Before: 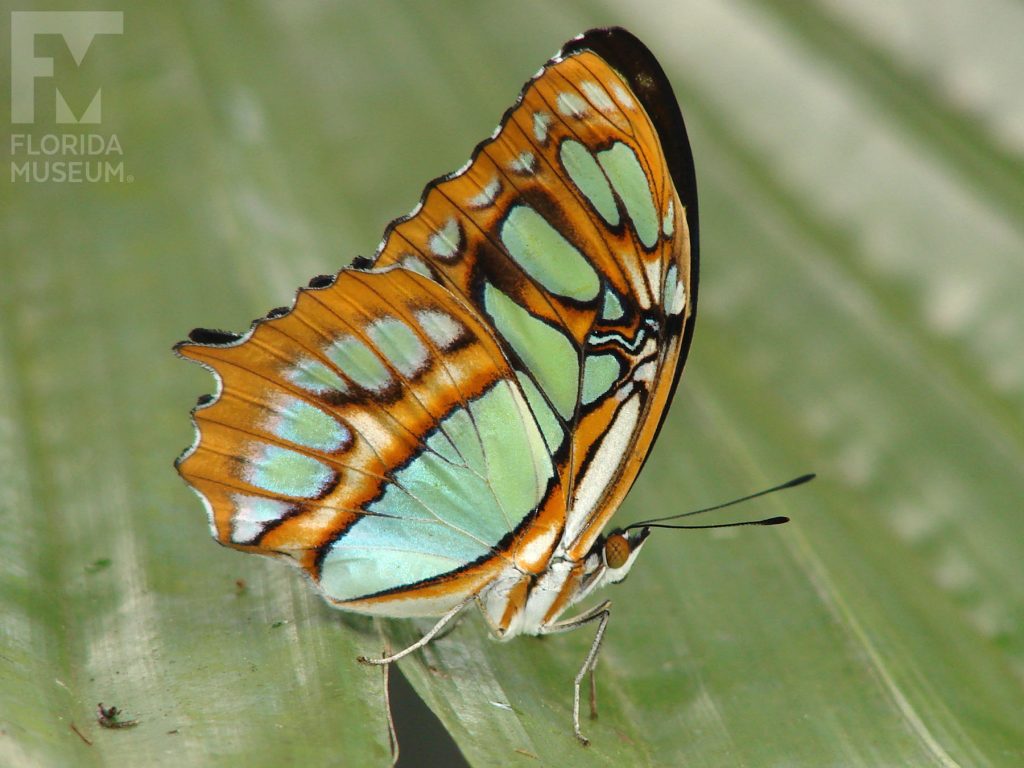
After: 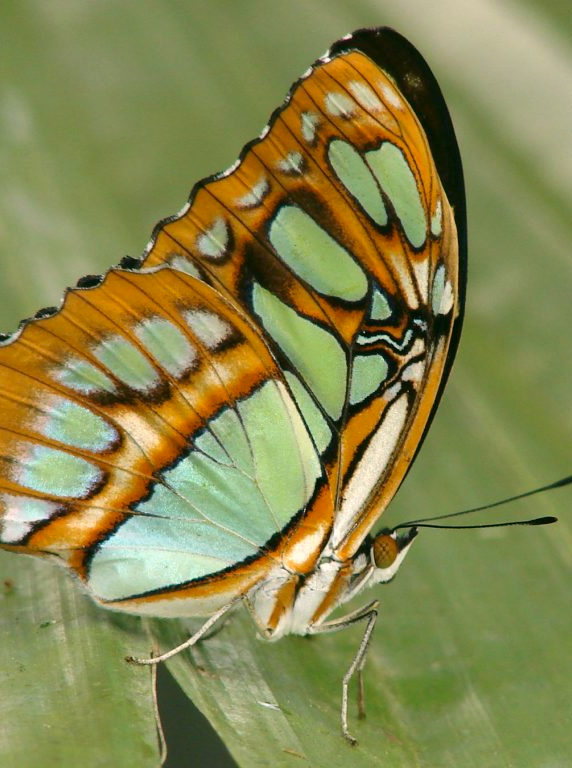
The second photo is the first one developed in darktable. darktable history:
color correction: highlights a* 4.64, highlights b* 4.92, shadows a* -7.3, shadows b* 4.78
crop and rotate: left 22.682%, right 21.456%
